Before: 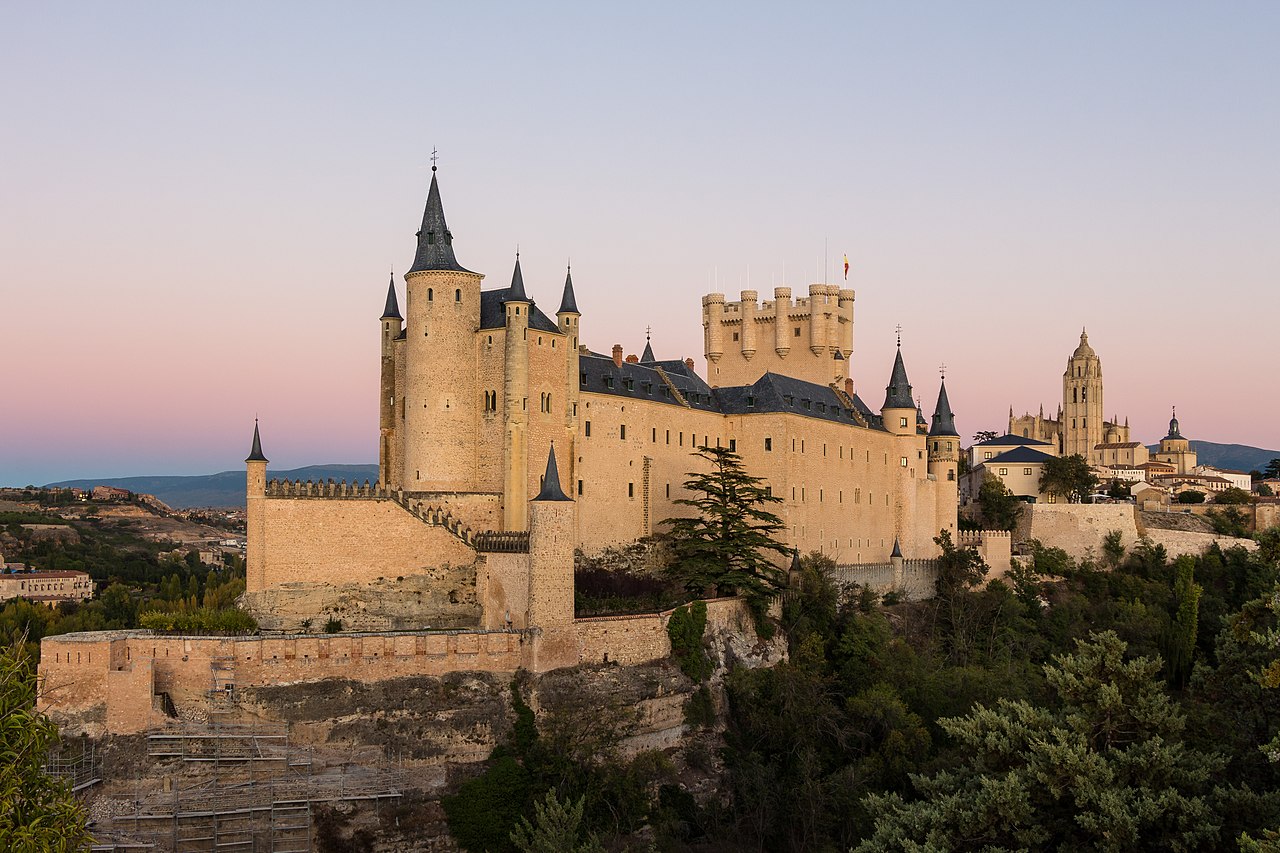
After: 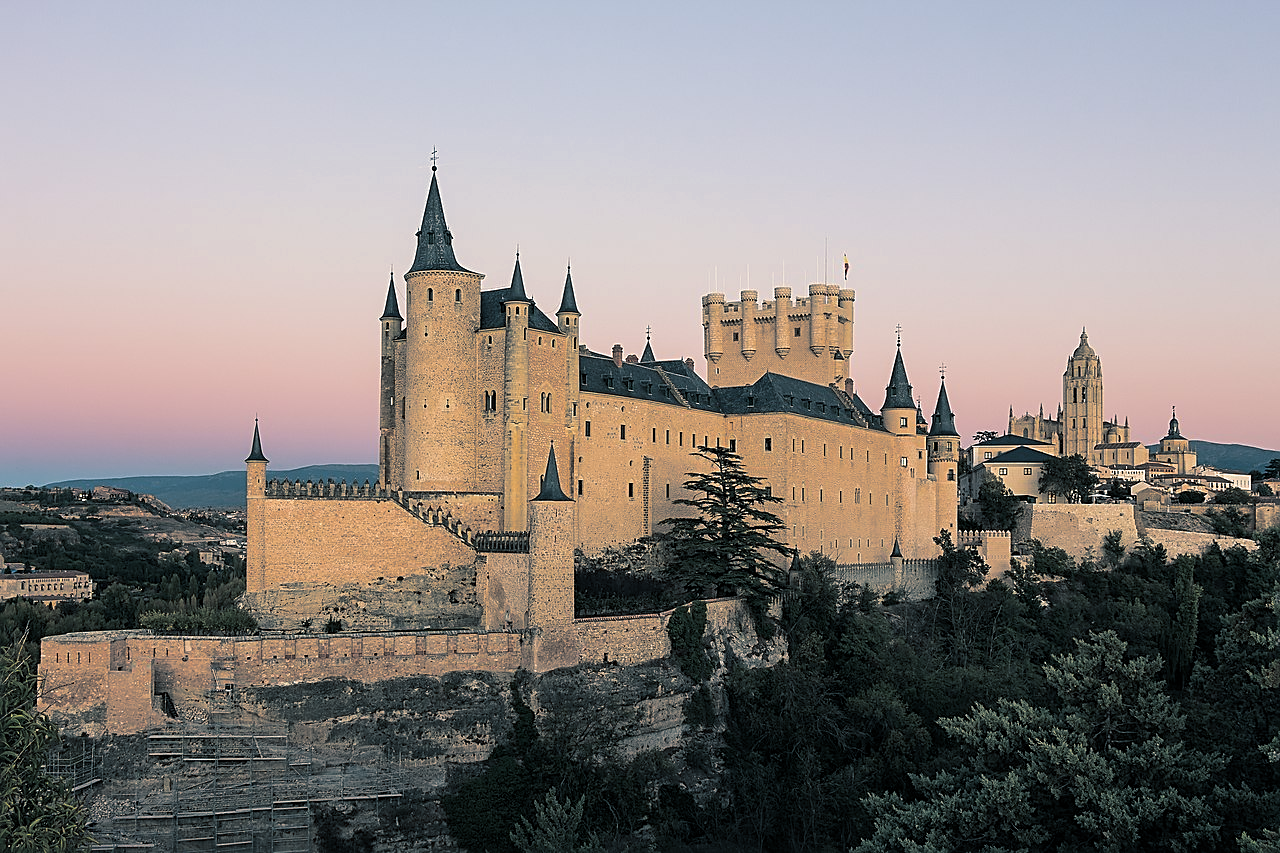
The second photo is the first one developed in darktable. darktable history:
sharpen: on, module defaults
split-toning: shadows › hue 205.2°, shadows › saturation 0.43, highlights › hue 54°, highlights › saturation 0.54
